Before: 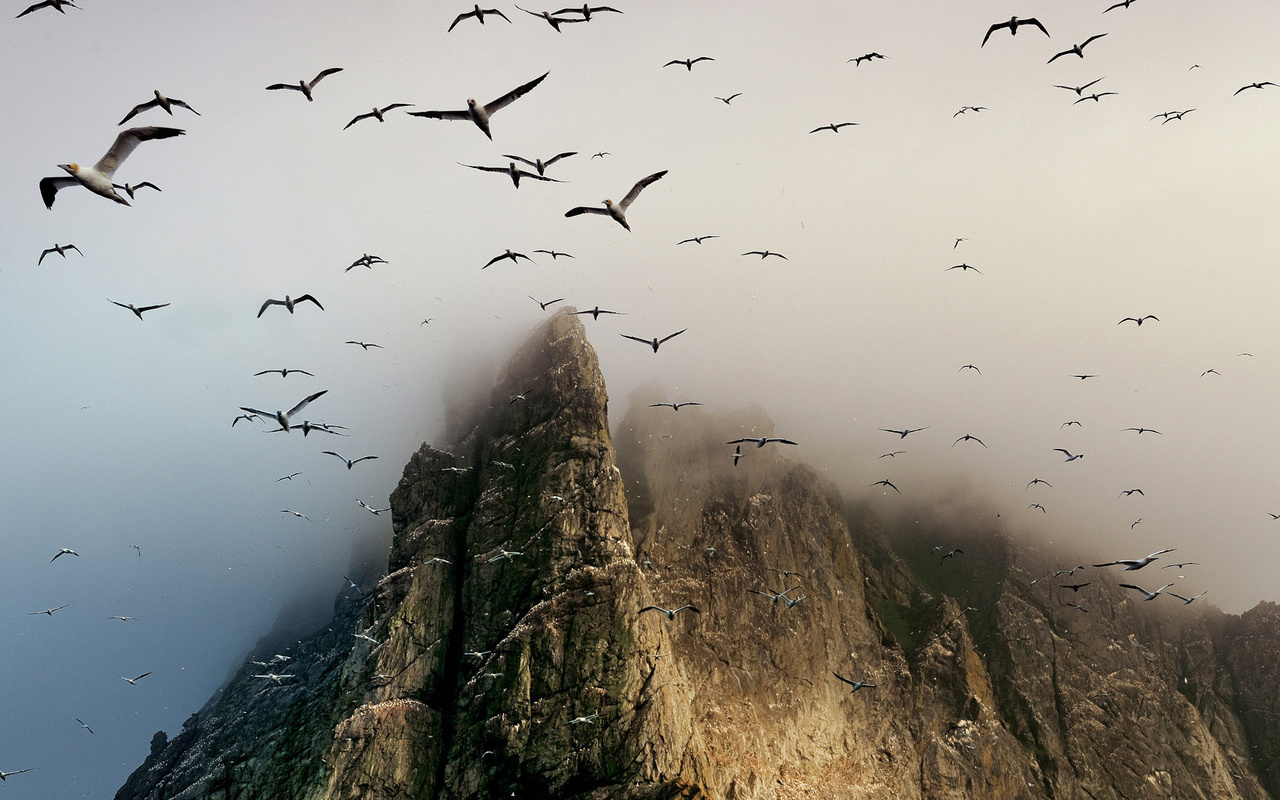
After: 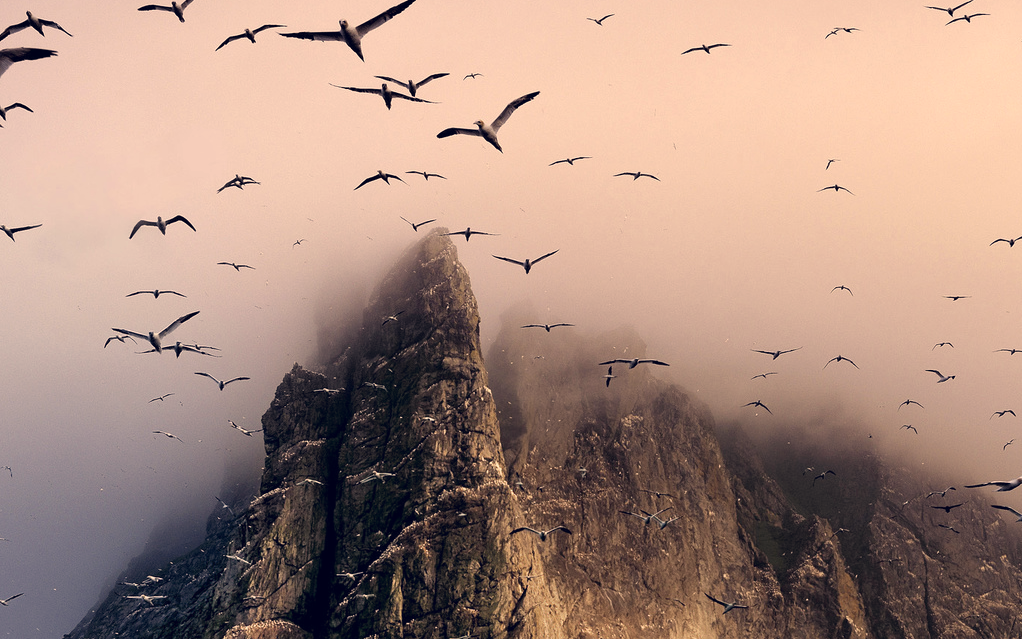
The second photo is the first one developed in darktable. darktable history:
crop and rotate: left 10.071%, top 10.071%, right 10.02%, bottom 10.02%
color correction: highlights a* 19.59, highlights b* 27.49, shadows a* 3.46, shadows b* -17.28, saturation 0.73
